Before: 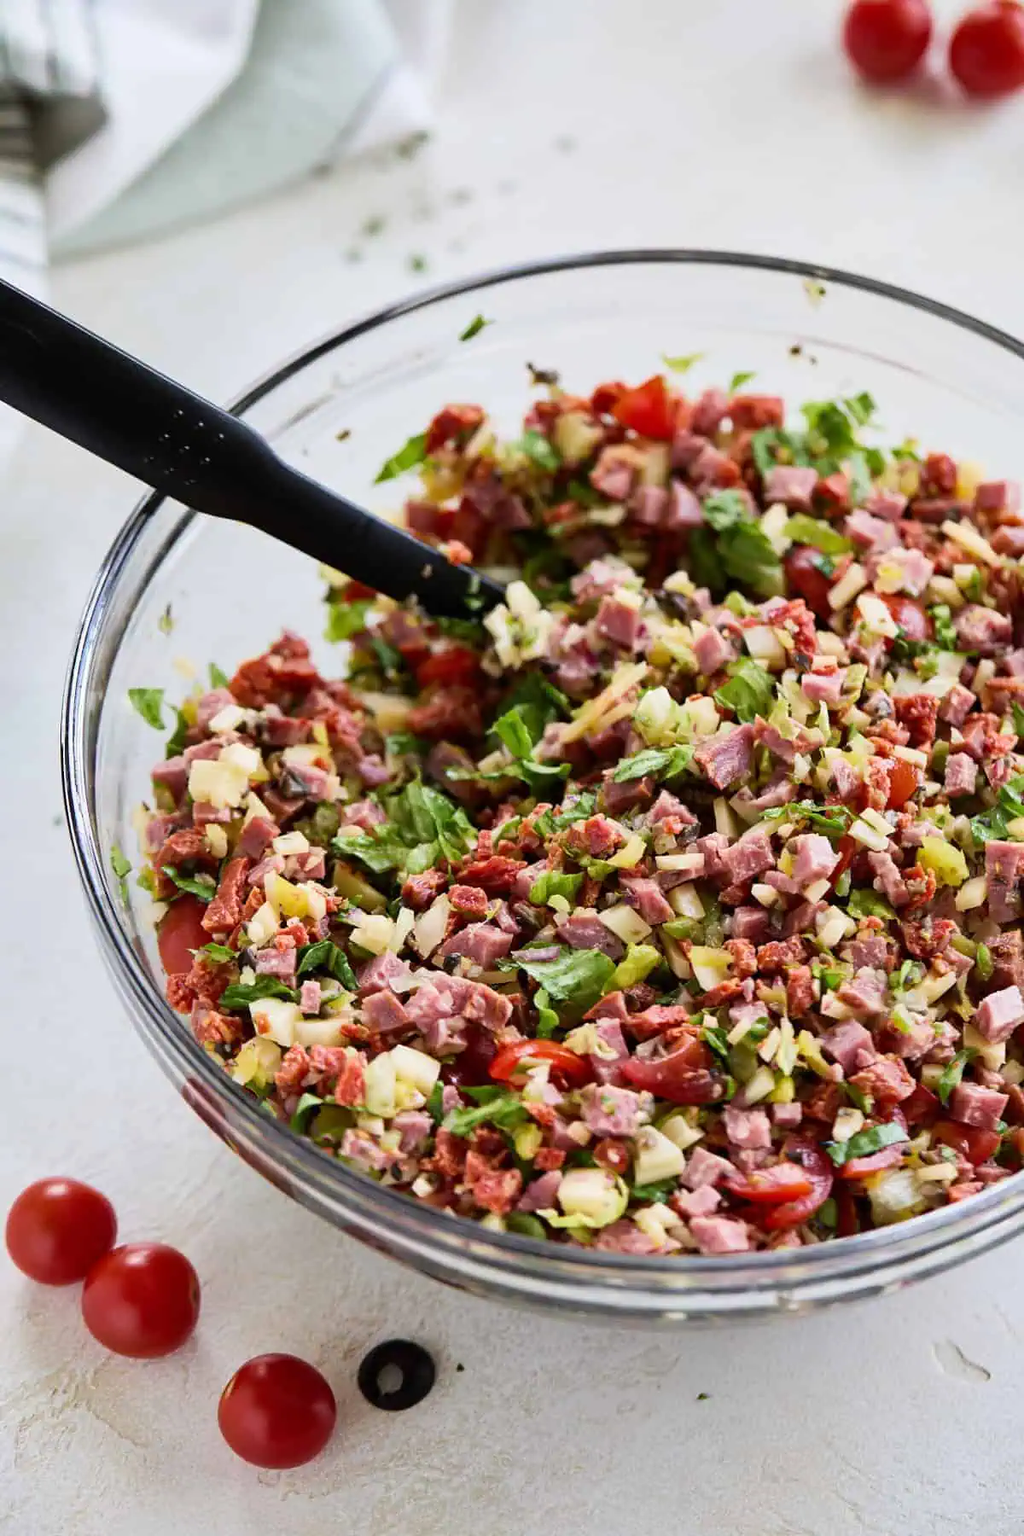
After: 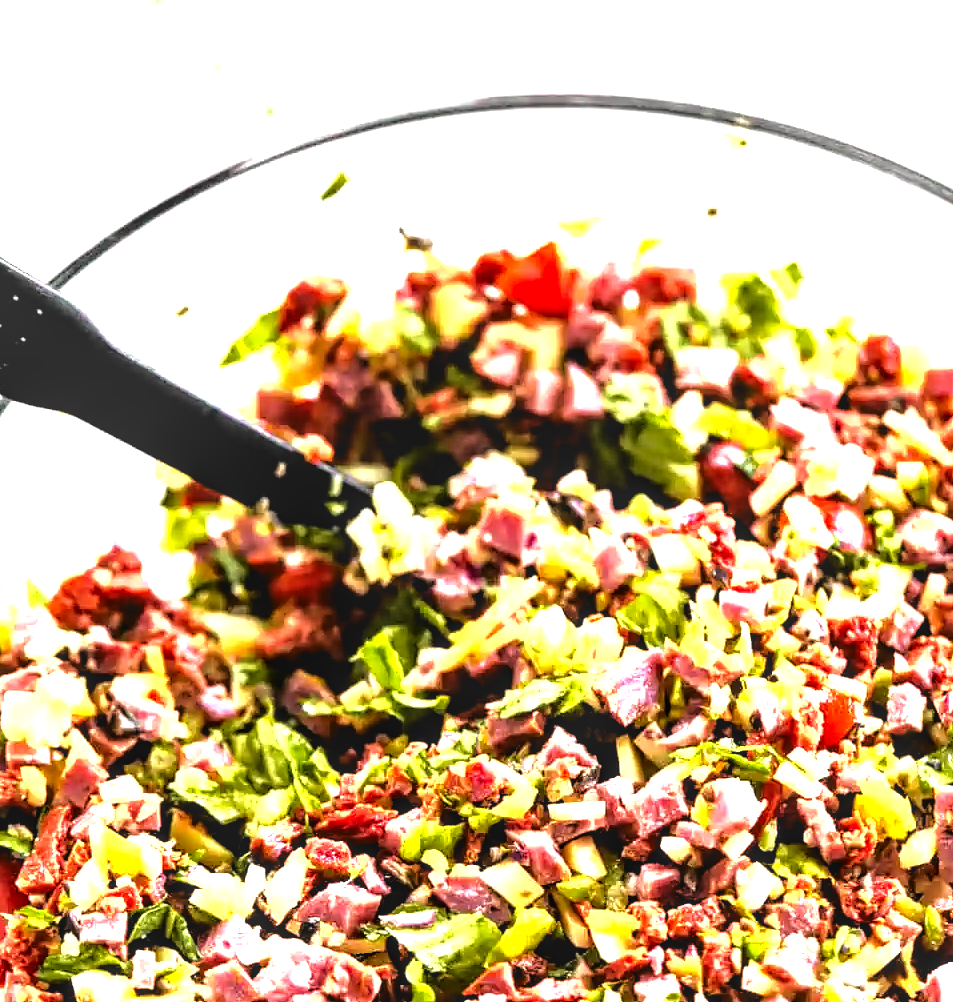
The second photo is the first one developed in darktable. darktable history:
local contrast: detail 130%
levels: levels [0.044, 0.475, 0.791]
crop: left 18.38%, top 11.092%, right 2.134%, bottom 33.217%
exposure: black level correction 0.001, exposure 0.5 EV, compensate exposure bias true, compensate highlight preservation false
tone curve: curves: ch0 [(0, 0) (0.062, 0.023) (0.168, 0.142) (0.359, 0.44) (0.469, 0.544) (0.634, 0.722) (0.839, 0.909) (0.998, 0.978)]; ch1 [(0, 0) (0.437, 0.453) (0.472, 0.47) (0.502, 0.504) (0.527, 0.546) (0.568, 0.619) (0.608, 0.665) (0.669, 0.748) (0.859, 0.899) (1, 1)]; ch2 [(0, 0) (0.33, 0.301) (0.421, 0.443) (0.473, 0.501) (0.504, 0.504) (0.535, 0.564) (0.575, 0.625) (0.608, 0.676) (1, 1)], color space Lab, independent channels, preserve colors none
